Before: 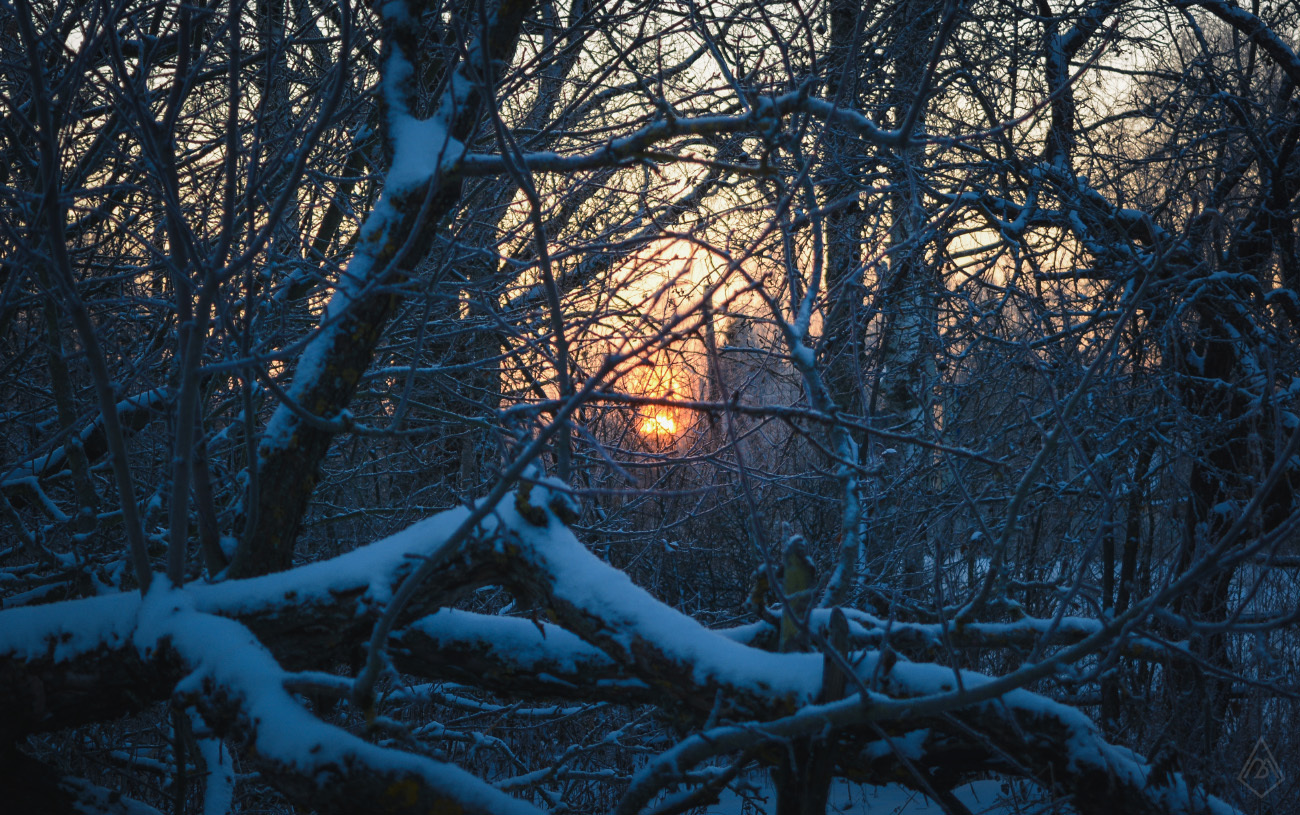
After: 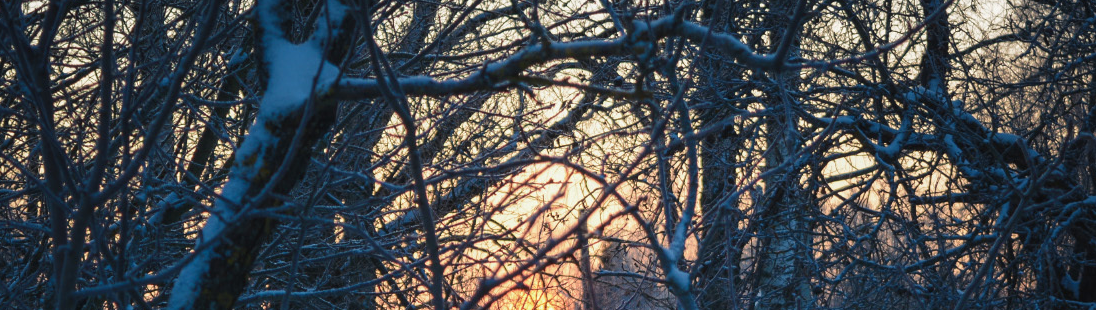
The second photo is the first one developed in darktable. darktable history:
crop and rotate: left 9.633%, top 9.375%, right 6.013%, bottom 52.556%
